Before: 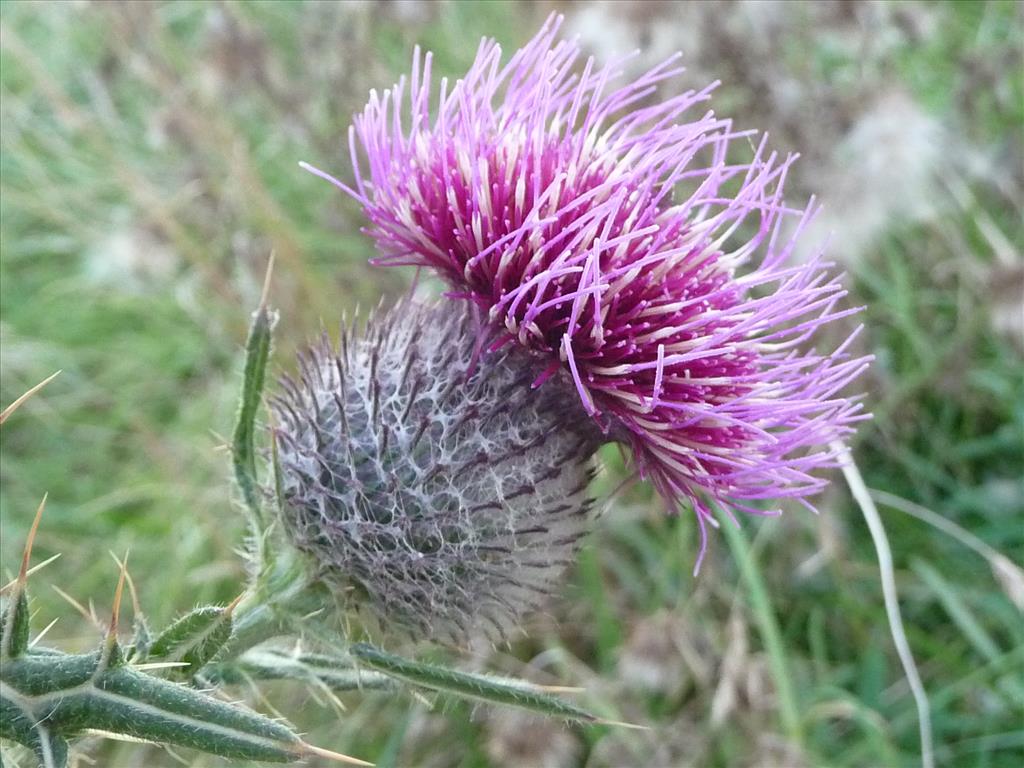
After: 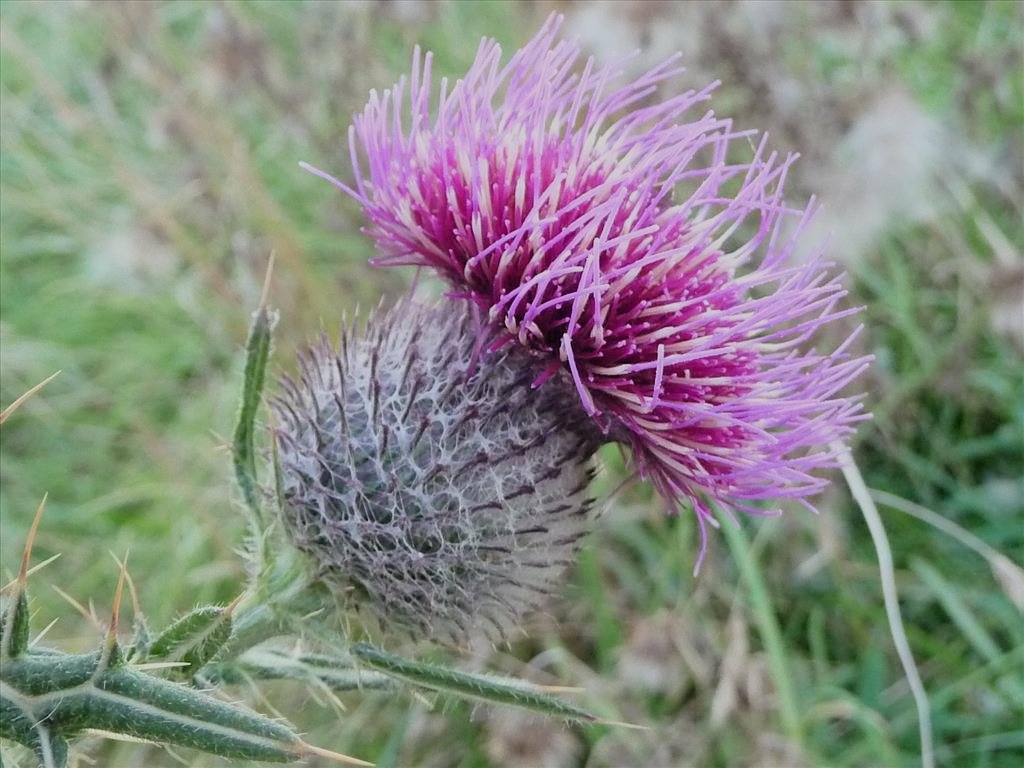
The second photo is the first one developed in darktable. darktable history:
local contrast: mode bilateral grid, contrast 15, coarseness 36, detail 105%, midtone range 0.2
filmic rgb: black relative exposure -7.15 EV, white relative exposure 5.36 EV, hardness 3.02, color science v6 (2022)
